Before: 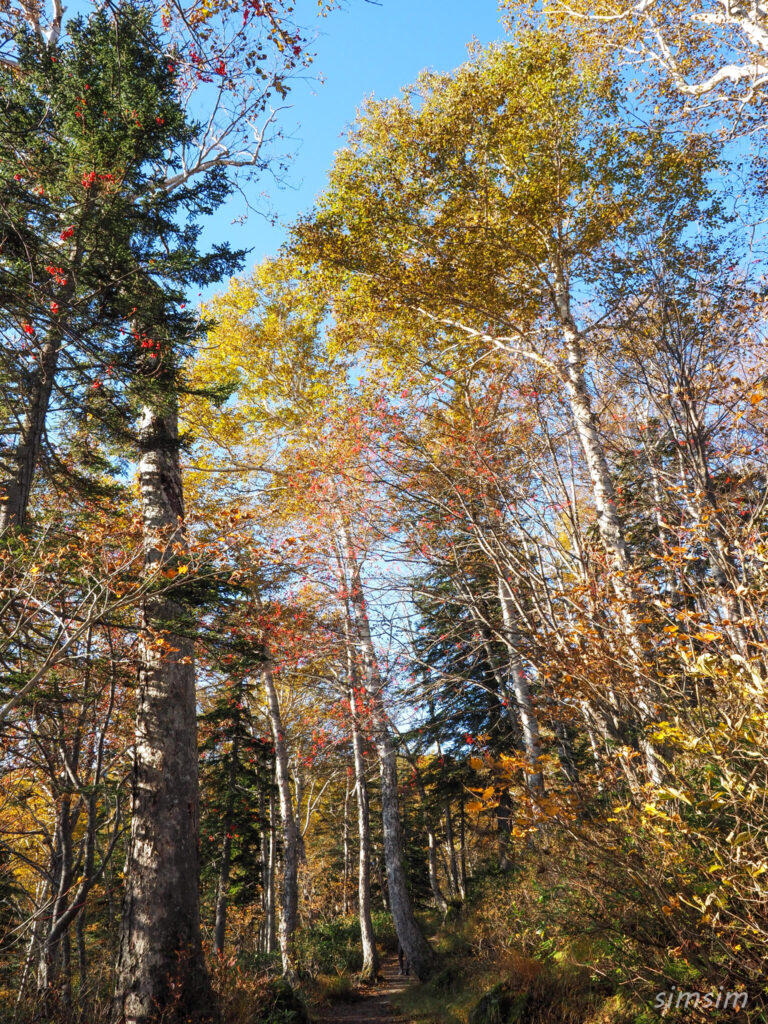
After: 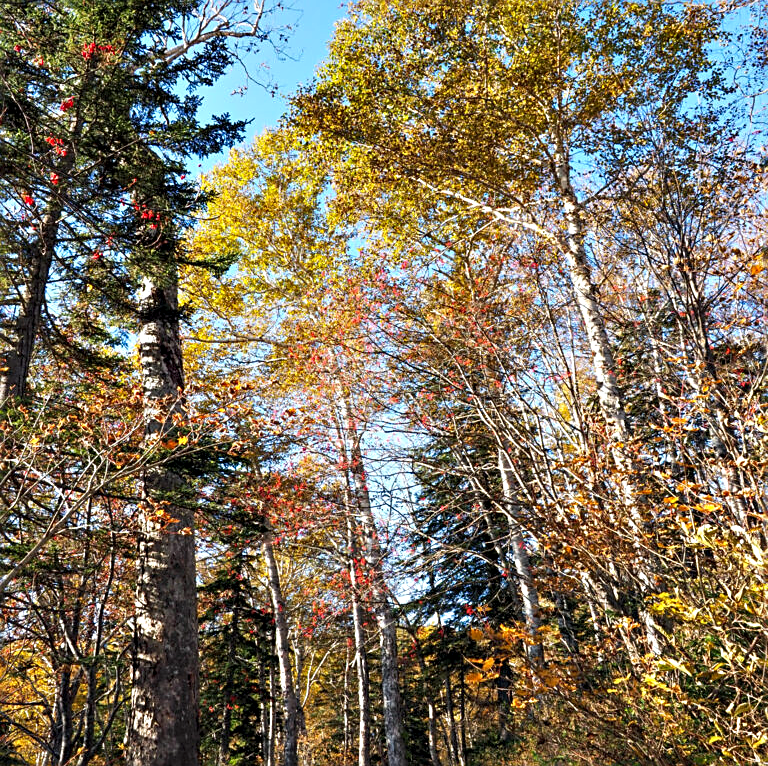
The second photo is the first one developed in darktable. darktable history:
sharpen: on, module defaults
crop and rotate: top 12.638%, bottom 12.52%
contrast equalizer: y [[0.528, 0.548, 0.563, 0.562, 0.546, 0.526], [0.55 ×6], [0 ×6], [0 ×6], [0 ×6]]
